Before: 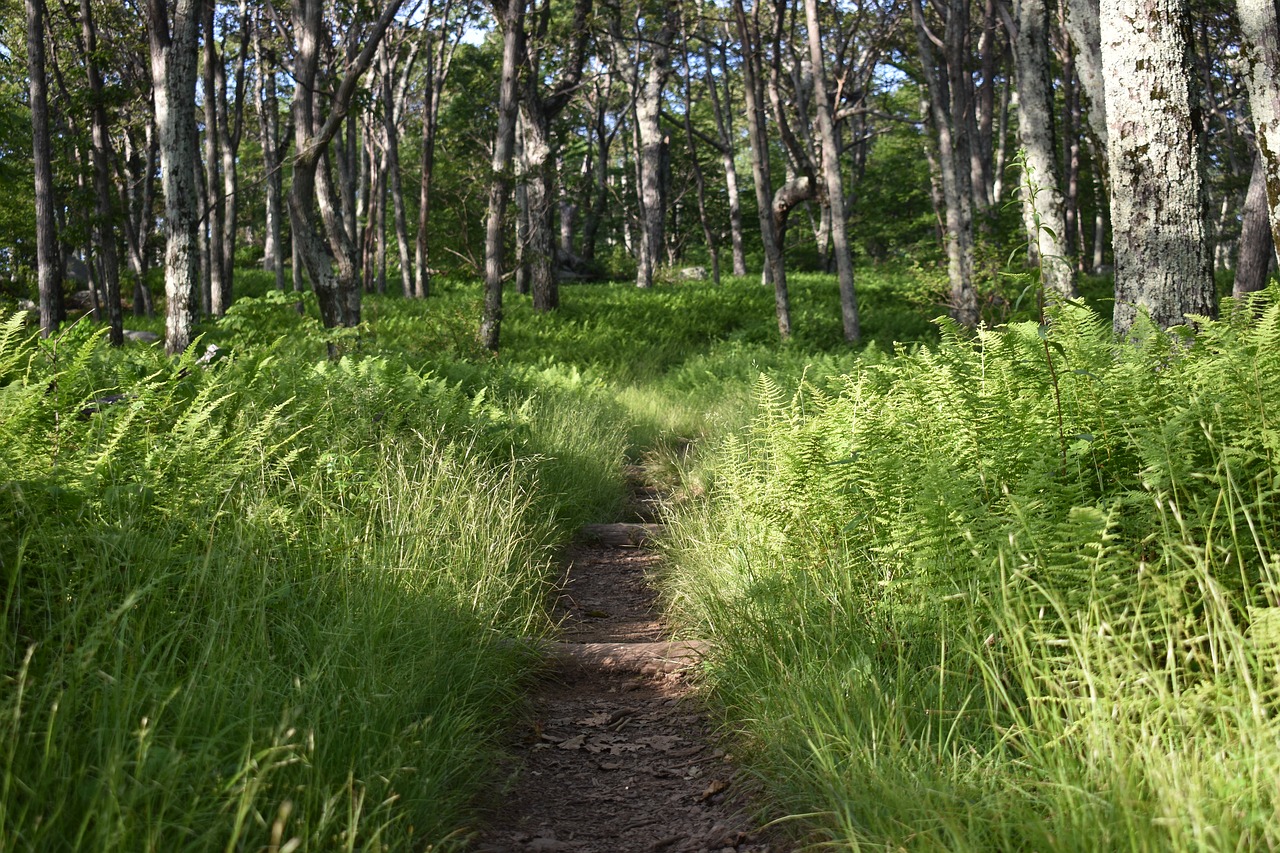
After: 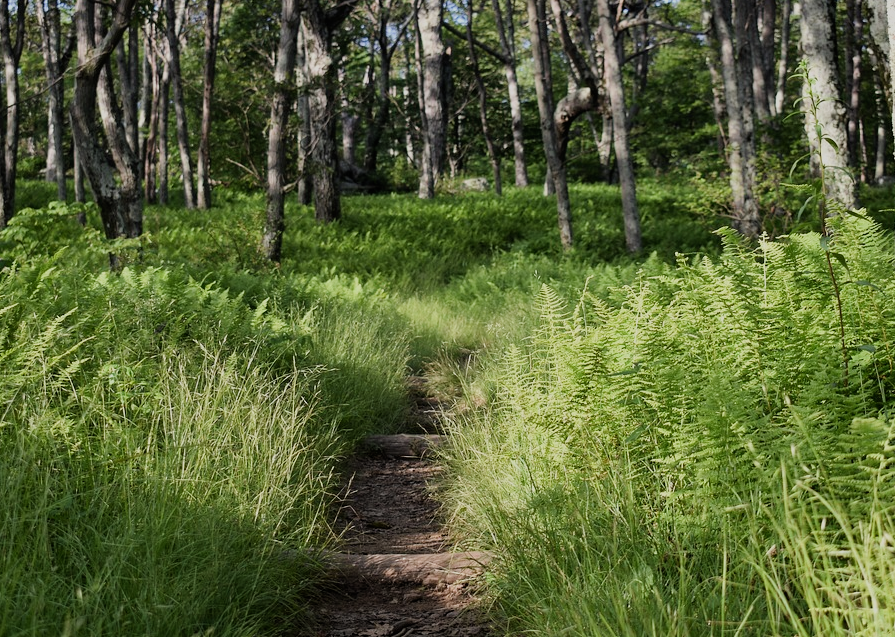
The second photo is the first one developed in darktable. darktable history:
crop and rotate: left 17.046%, top 10.659%, right 12.989%, bottom 14.553%
filmic rgb: black relative exposure -7.65 EV, white relative exposure 4.56 EV, hardness 3.61
